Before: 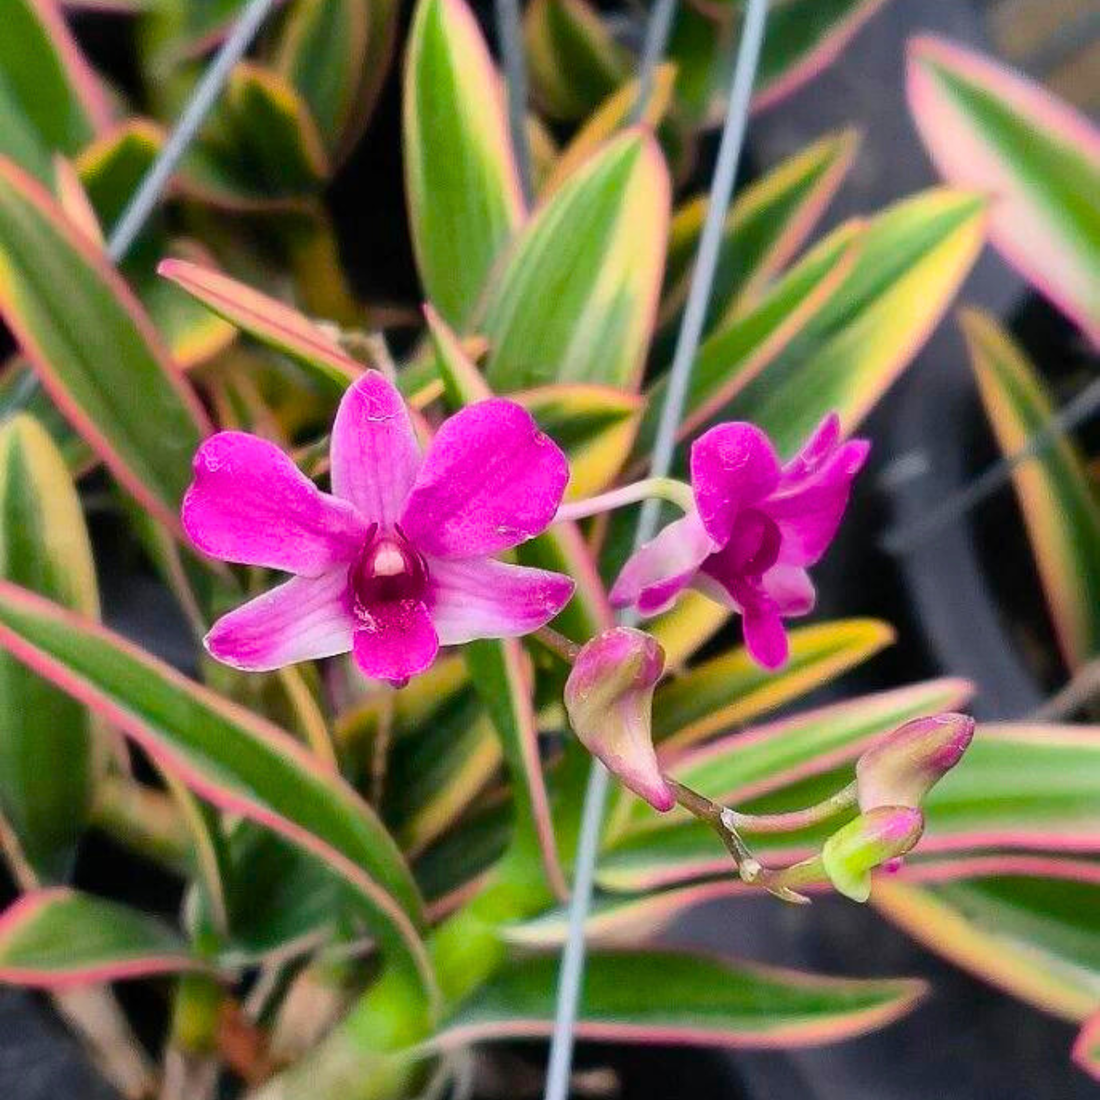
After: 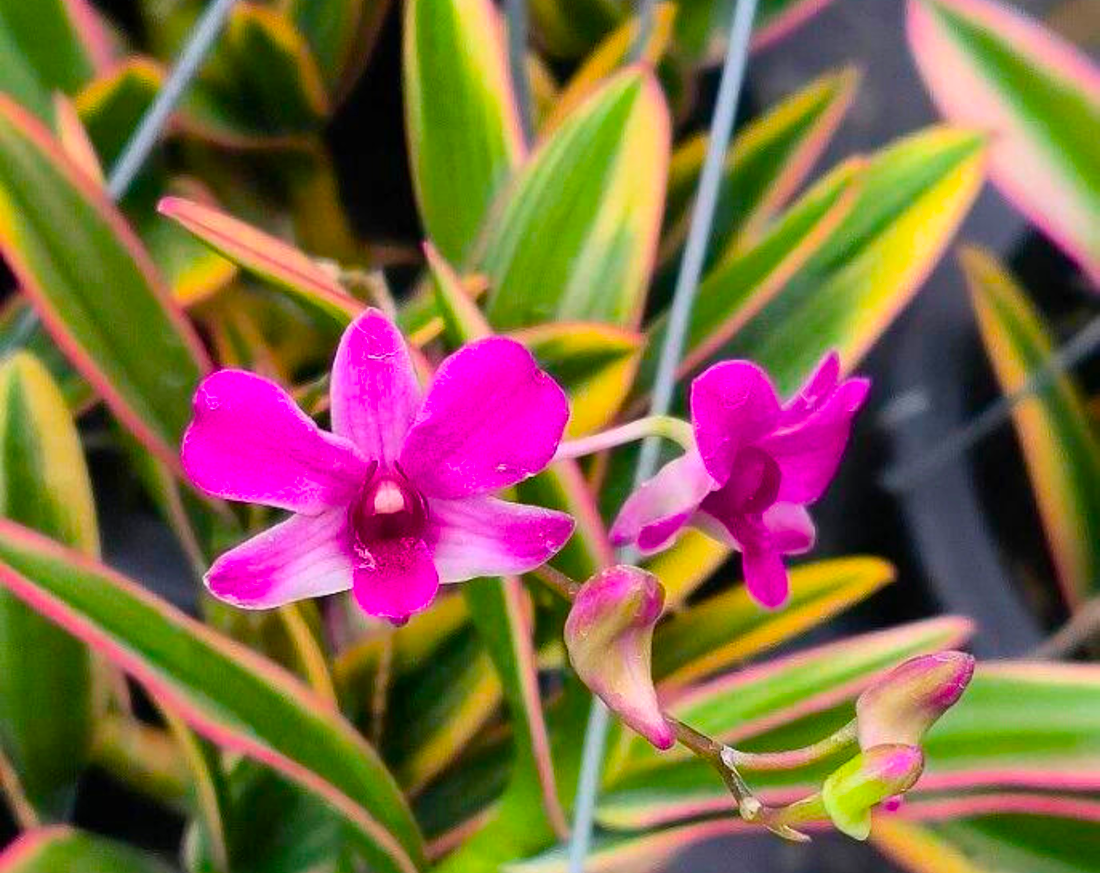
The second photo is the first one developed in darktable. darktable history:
color balance rgb: perceptual saturation grading › global saturation 20%, global vibrance 20%
tone equalizer: on, module defaults
crop and rotate: top 5.667%, bottom 14.937%
